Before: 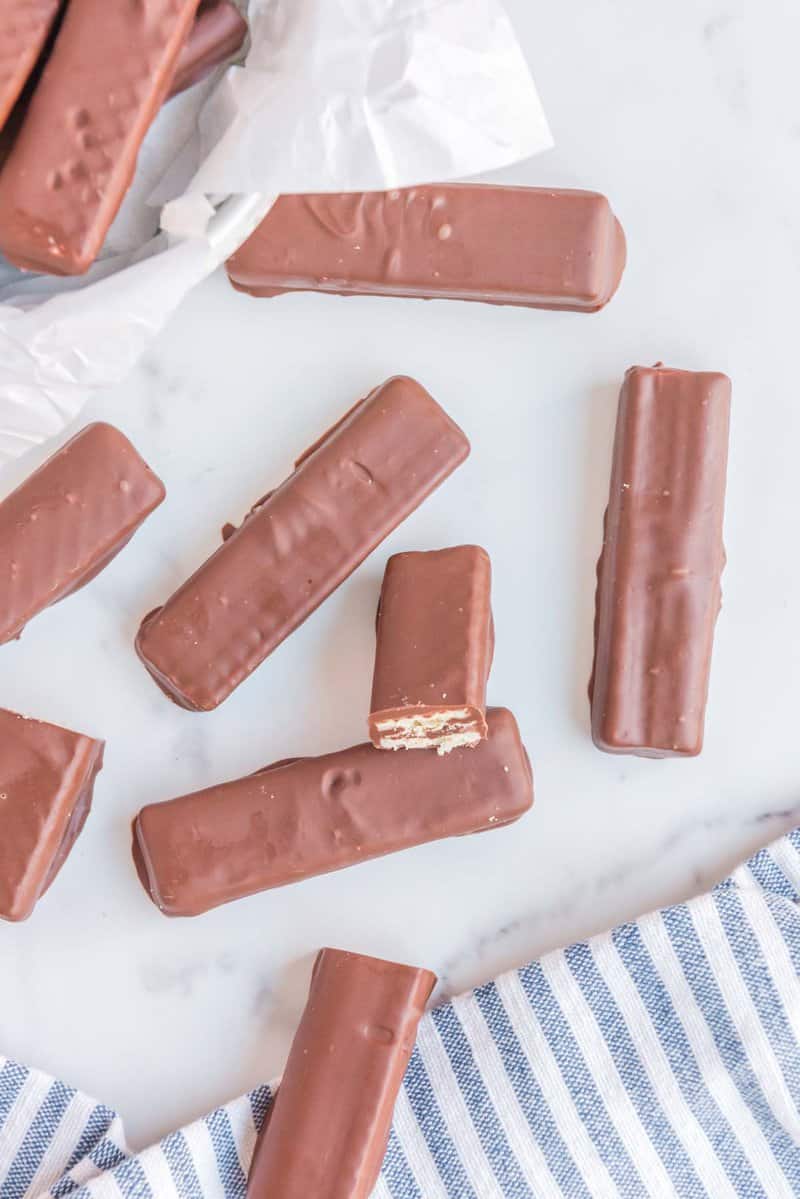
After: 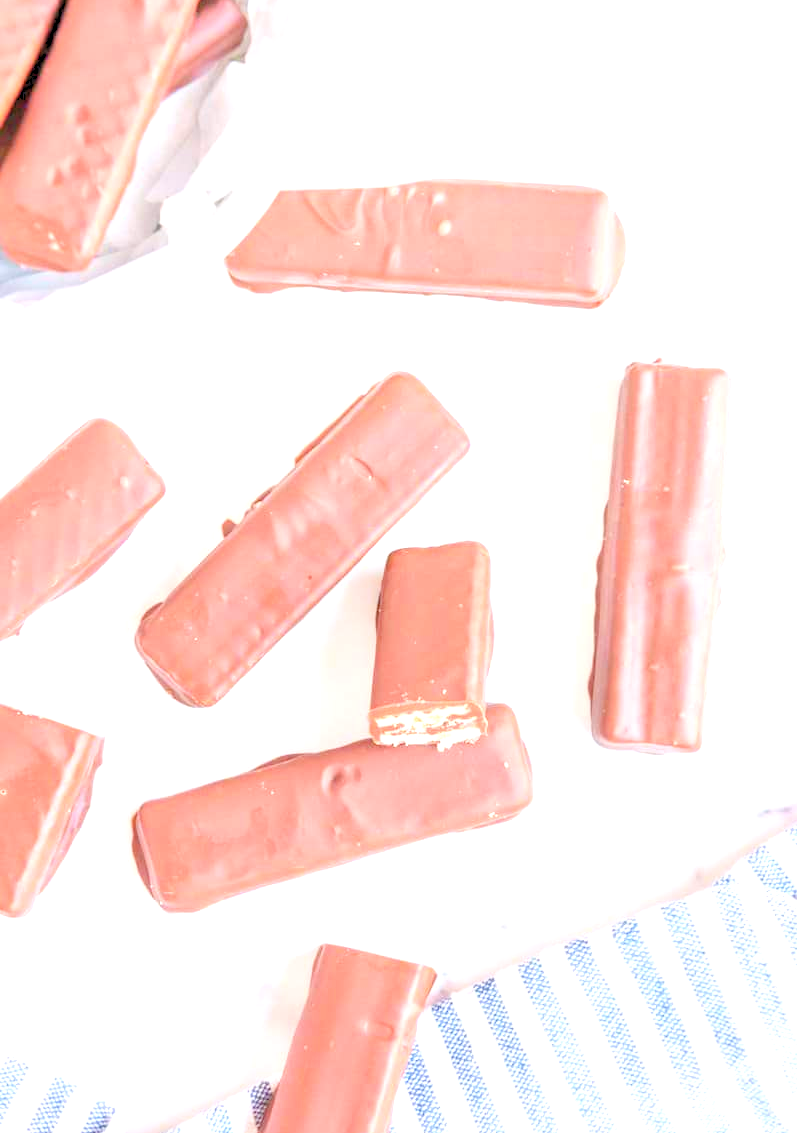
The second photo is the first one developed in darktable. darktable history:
crop: top 0.361%, right 0.265%, bottom 5.104%
exposure: black level correction 0.001, exposure 1 EV, compensate highlight preservation false
levels: levels [0.072, 0.414, 0.976]
